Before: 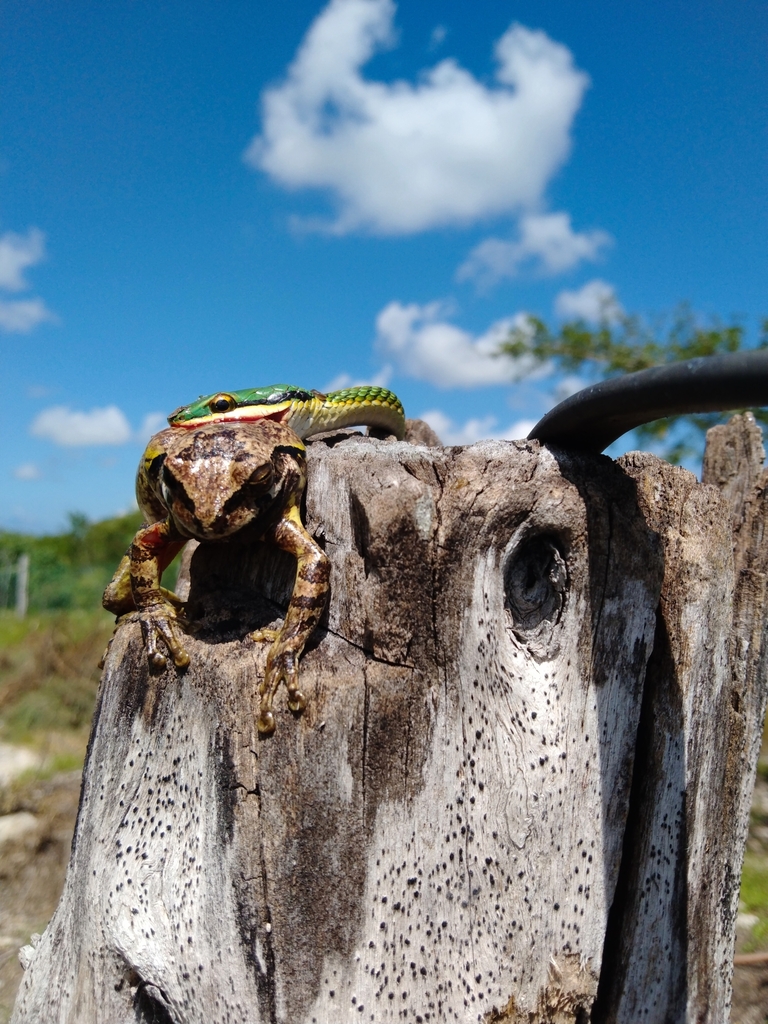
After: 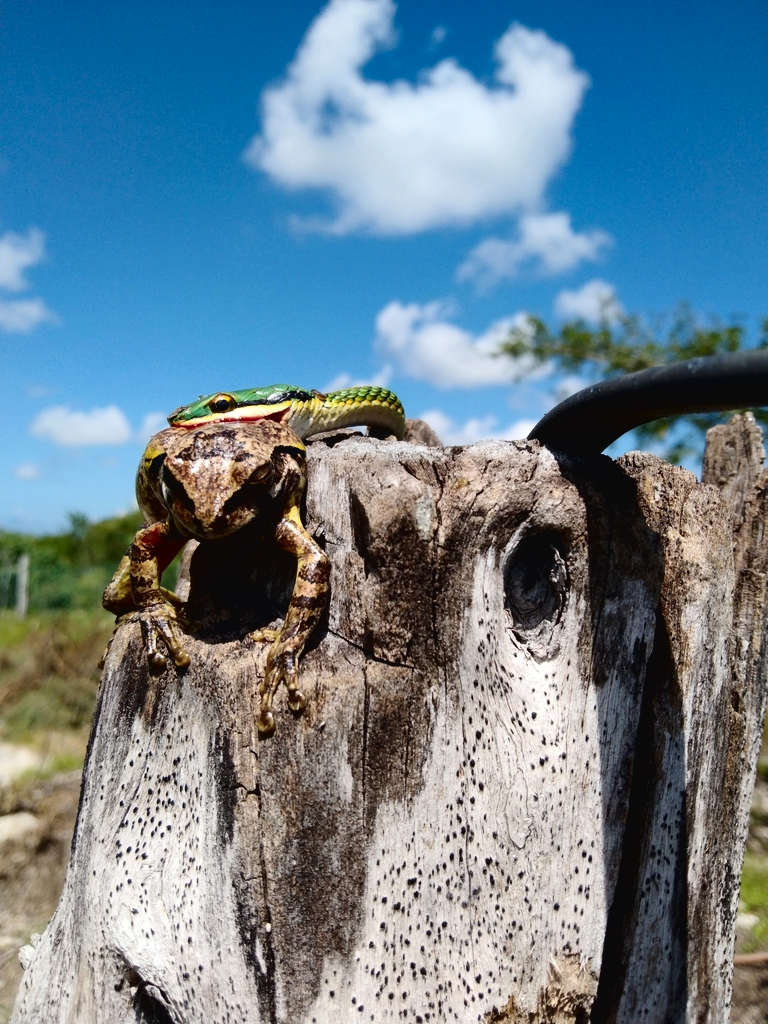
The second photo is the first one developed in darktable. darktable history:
tone curve: curves: ch0 [(0, 0) (0.003, 0.025) (0.011, 0.025) (0.025, 0.025) (0.044, 0.026) (0.069, 0.033) (0.1, 0.053) (0.136, 0.078) (0.177, 0.108) (0.224, 0.153) (0.277, 0.213) (0.335, 0.286) (0.399, 0.372) (0.468, 0.467) (0.543, 0.565) (0.623, 0.675) (0.709, 0.775) (0.801, 0.863) (0.898, 0.936) (1, 1)], color space Lab, independent channels, preserve colors none
color balance rgb: shadows lift › hue 87.05°, perceptual saturation grading › global saturation 0.819%
